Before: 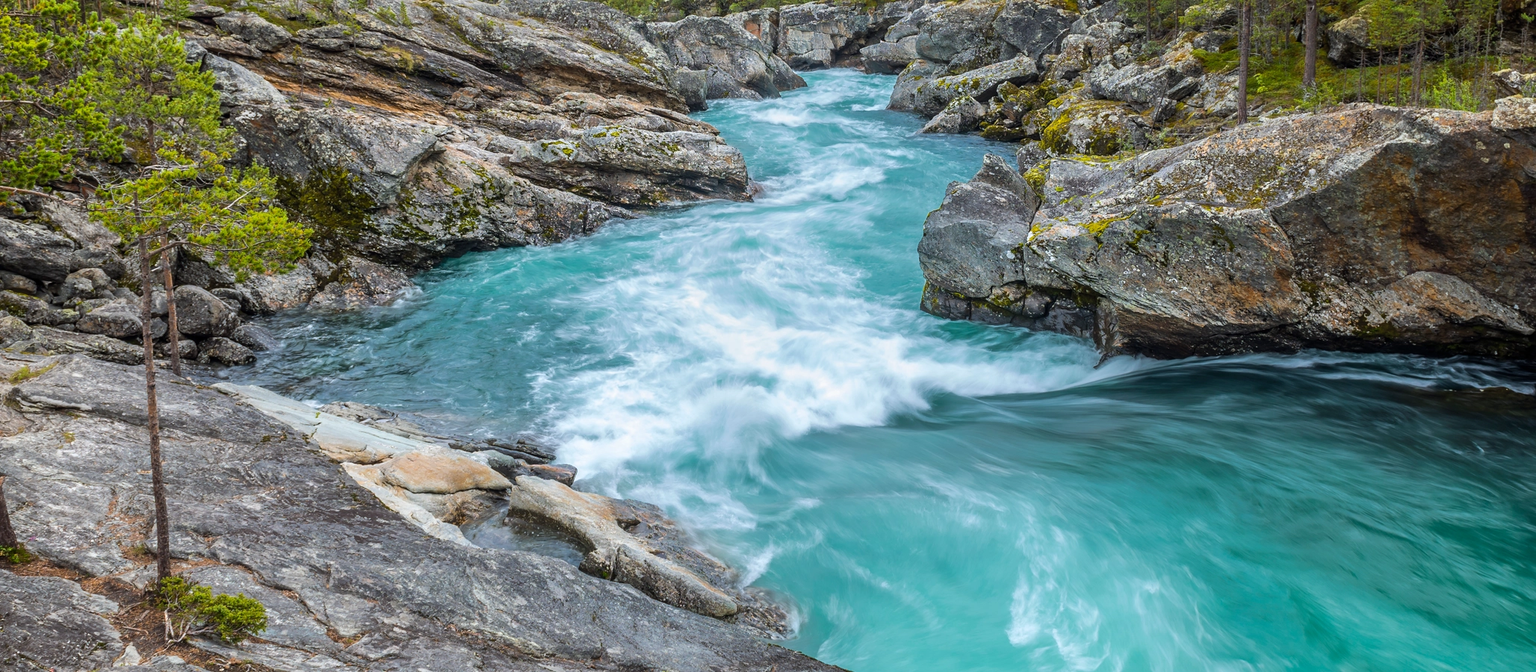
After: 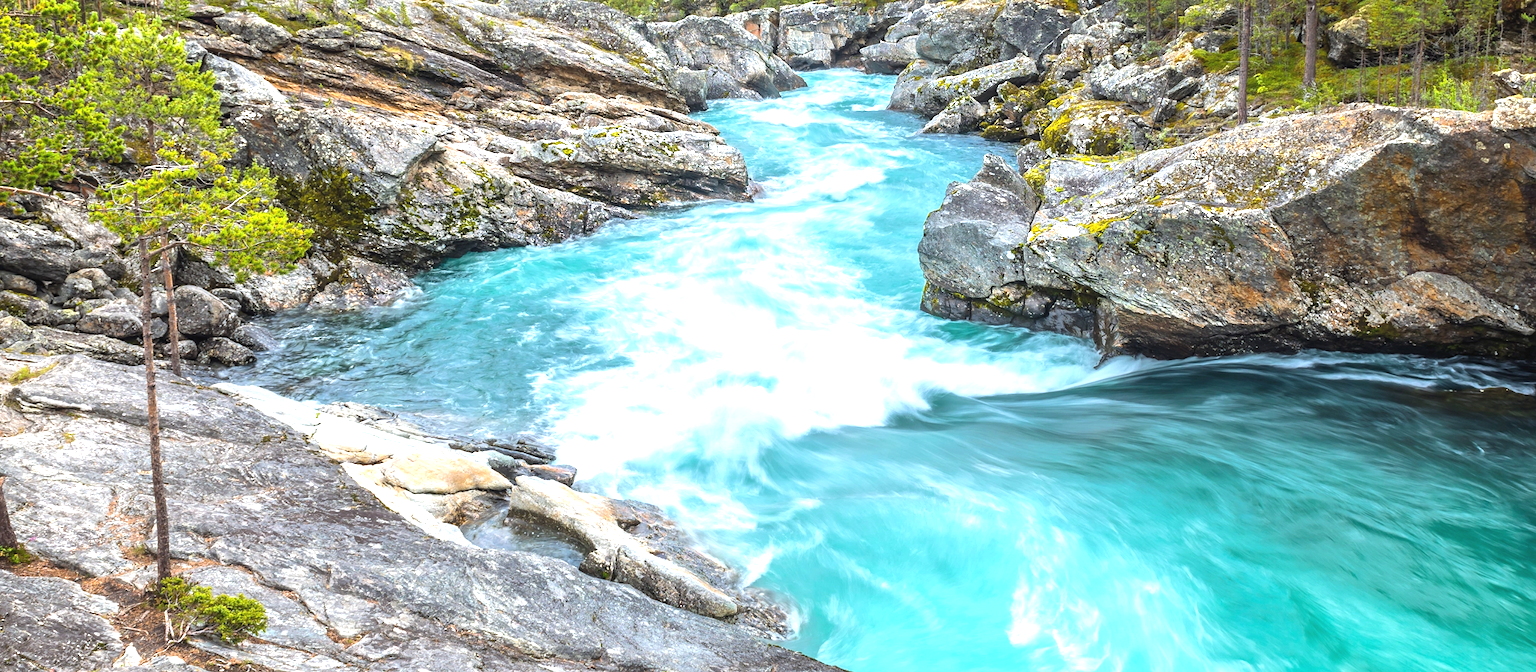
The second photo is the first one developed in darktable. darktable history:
exposure: black level correction -0.002, exposure 1.115 EV, compensate highlight preservation false
